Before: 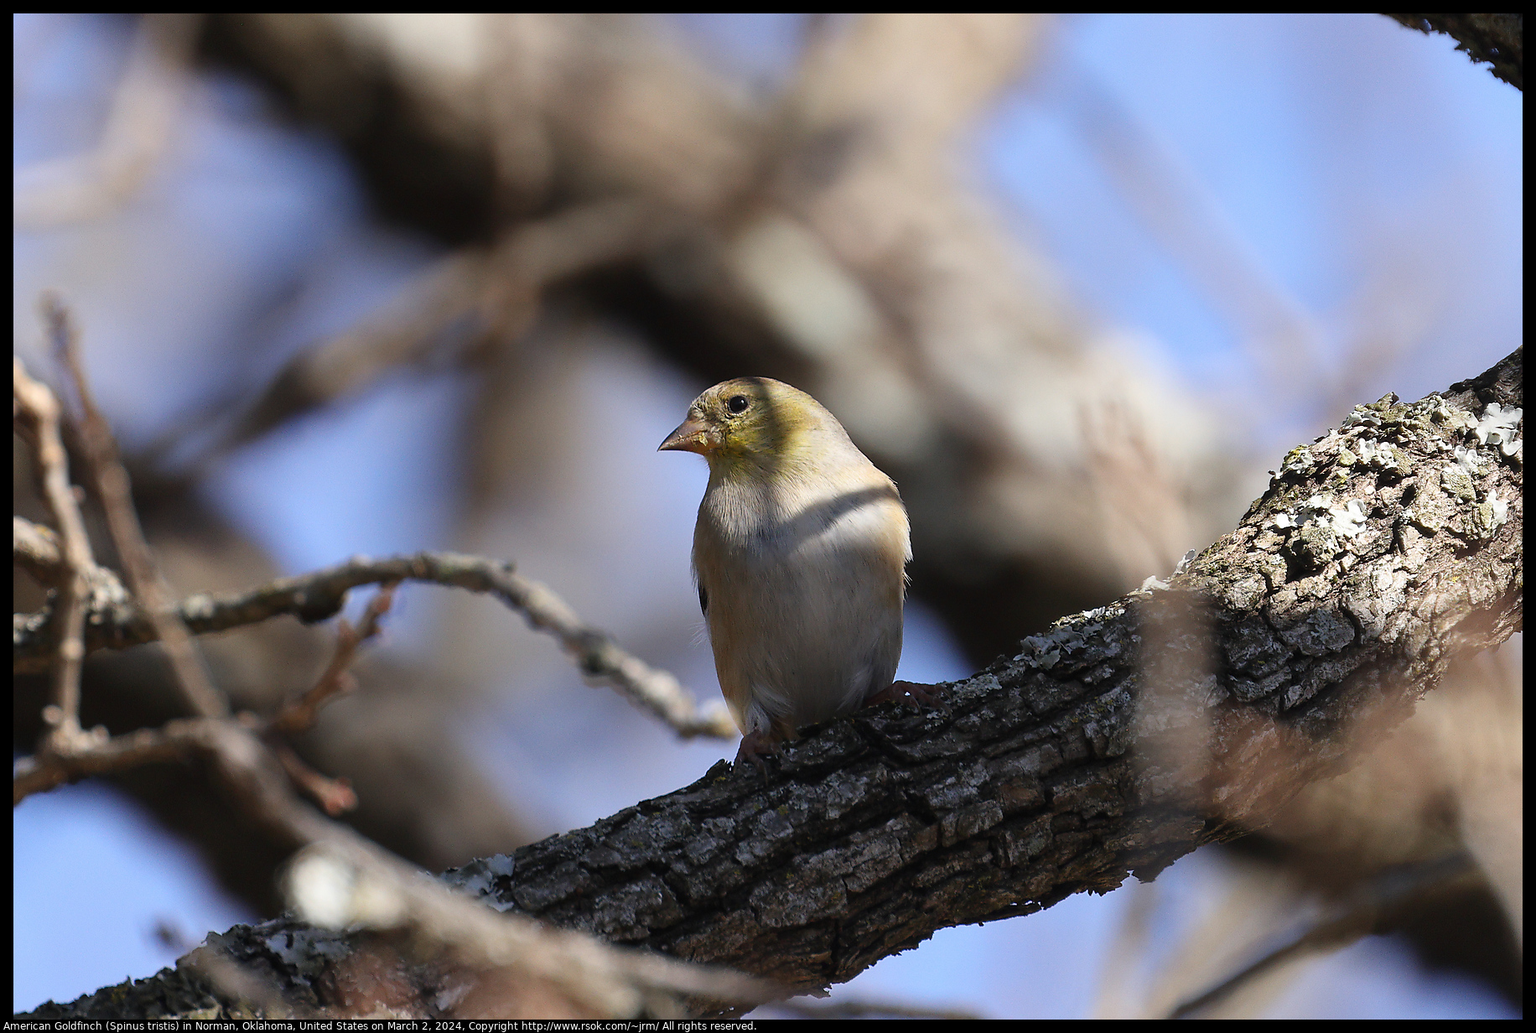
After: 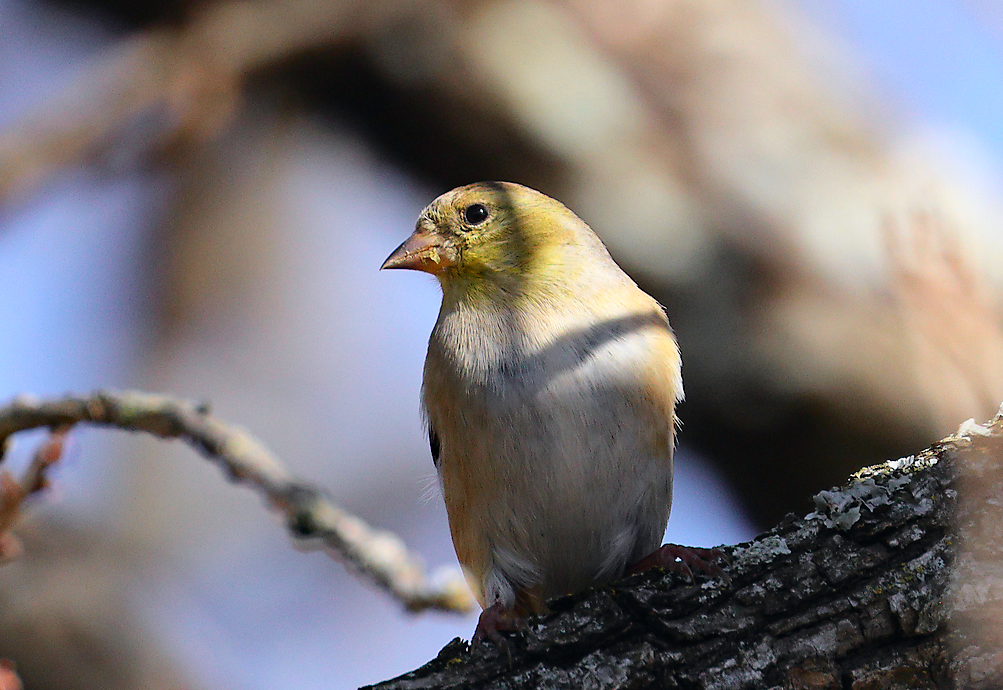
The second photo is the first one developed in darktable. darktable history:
haze removal: adaptive false
crop and rotate: left 22.06%, top 21.767%, right 23.179%, bottom 22.21%
tone curve: curves: ch0 [(0, 0) (0.051, 0.047) (0.102, 0.099) (0.228, 0.275) (0.432, 0.535) (0.695, 0.778) (0.908, 0.946) (1, 1)]; ch1 [(0, 0) (0.339, 0.298) (0.402, 0.363) (0.453, 0.421) (0.483, 0.469) (0.494, 0.493) (0.504, 0.501) (0.527, 0.538) (0.563, 0.595) (0.597, 0.632) (1, 1)]; ch2 [(0, 0) (0.48, 0.48) (0.504, 0.5) (0.539, 0.554) (0.59, 0.63) (0.642, 0.684) (0.824, 0.815) (1, 1)], color space Lab, independent channels, preserve colors none
